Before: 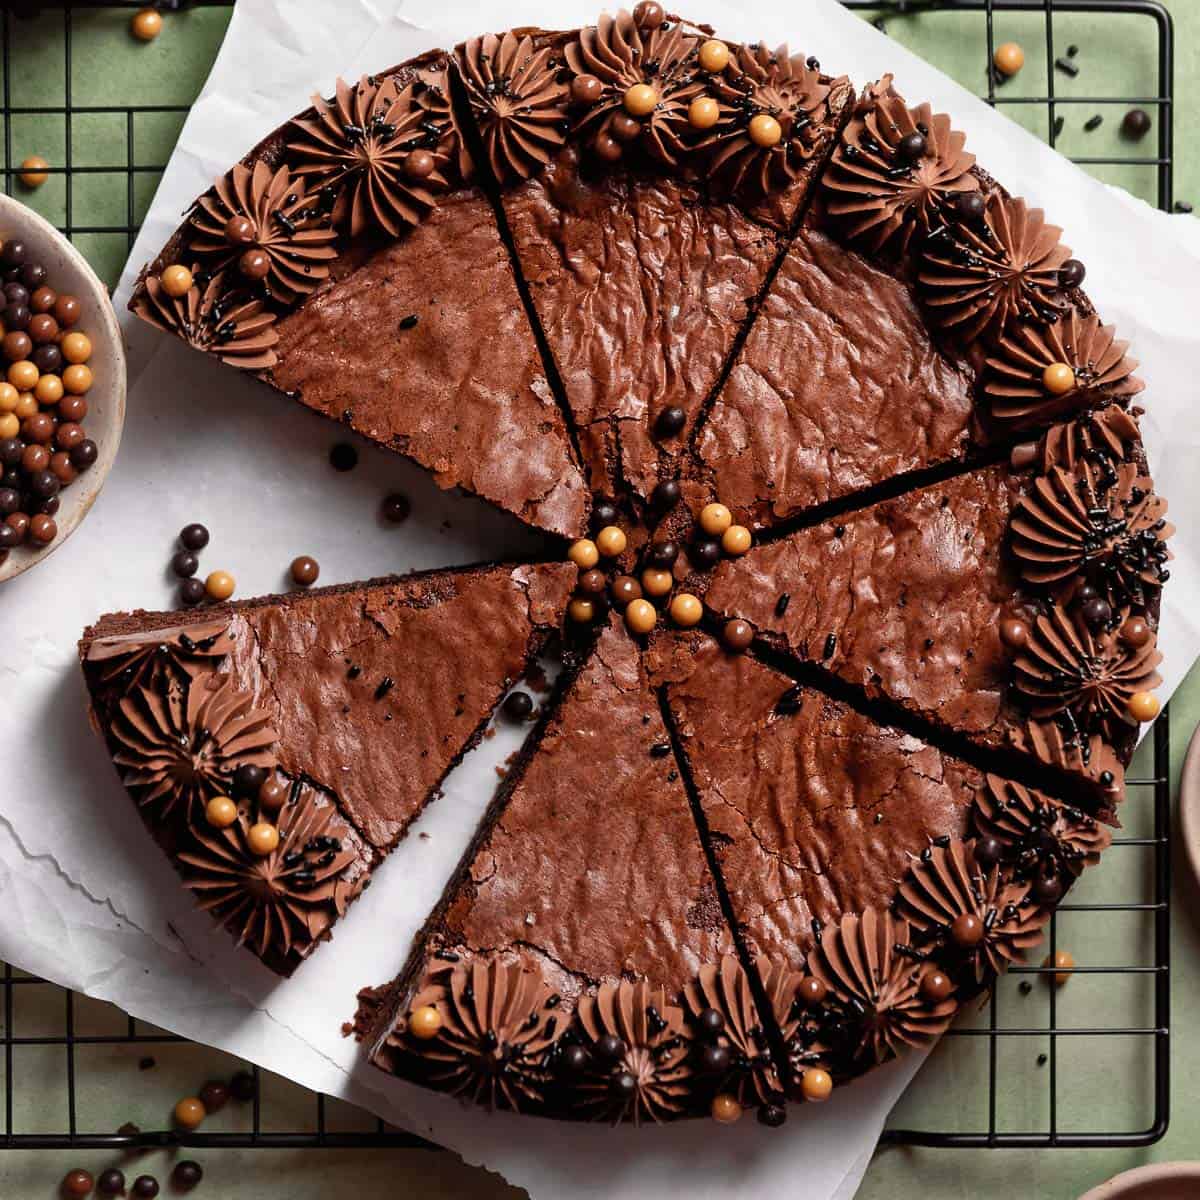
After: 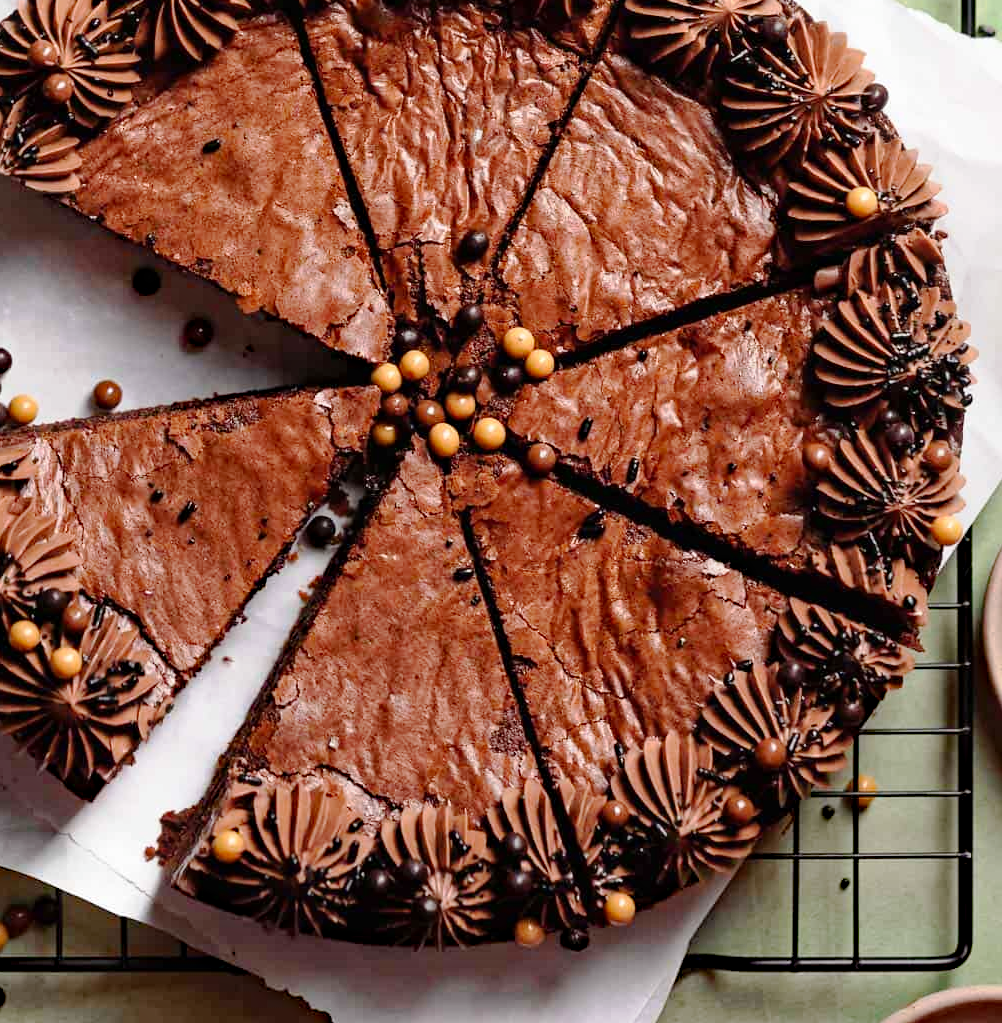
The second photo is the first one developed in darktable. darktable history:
haze removal: strength 0.304, distance 0.245, compatibility mode true, adaptive false
crop: left 16.483%, top 14.67%
tone curve: curves: ch0 [(0, 0) (0.003, 0.004) (0.011, 0.015) (0.025, 0.033) (0.044, 0.058) (0.069, 0.091) (0.1, 0.131) (0.136, 0.178) (0.177, 0.232) (0.224, 0.294) (0.277, 0.362) (0.335, 0.434) (0.399, 0.512) (0.468, 0.582) (0.543, 0.646) (0.623, 0.713) (0.709, 0.783) (0.801, 0.876) (0.898, 0.938) (1, 1)], preserve colors none
